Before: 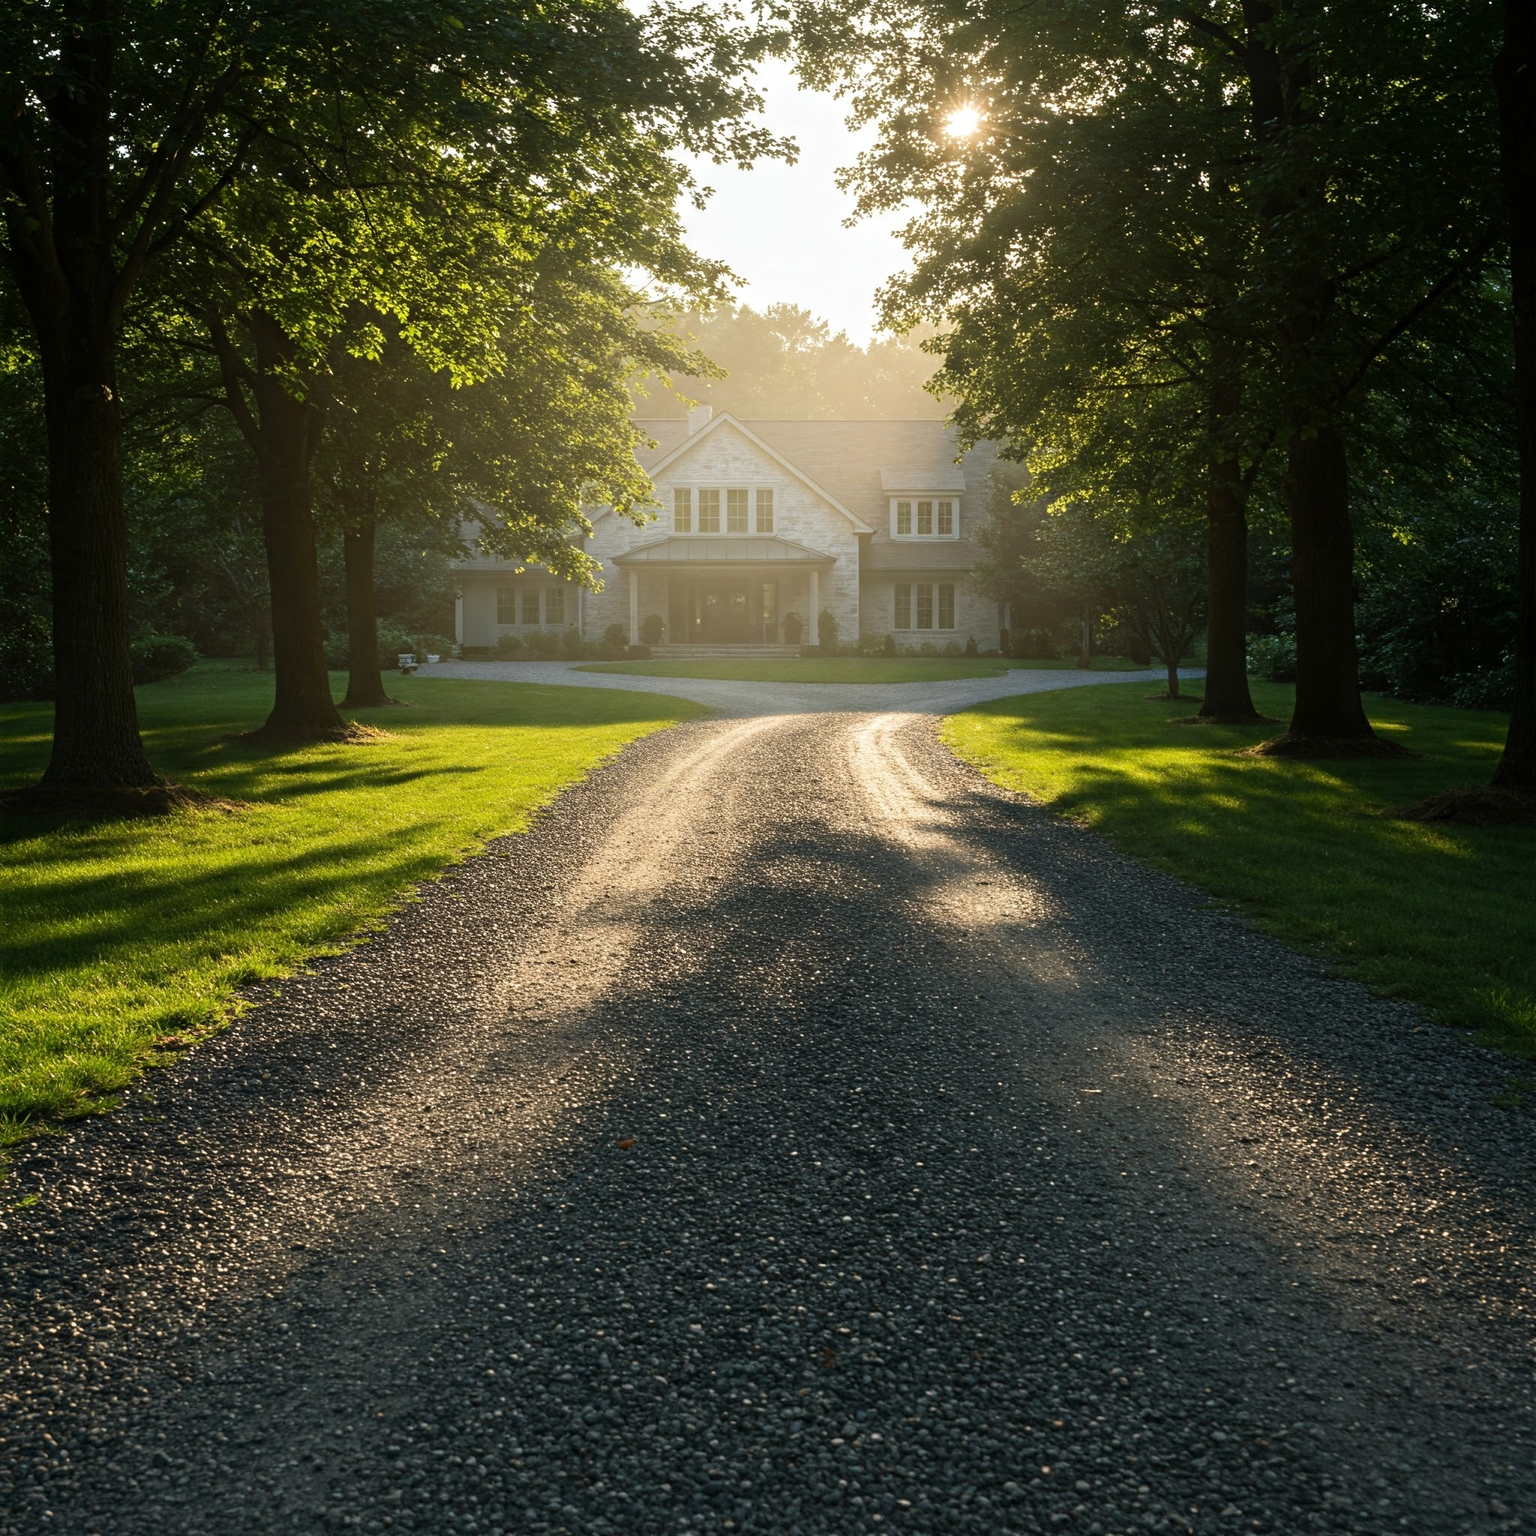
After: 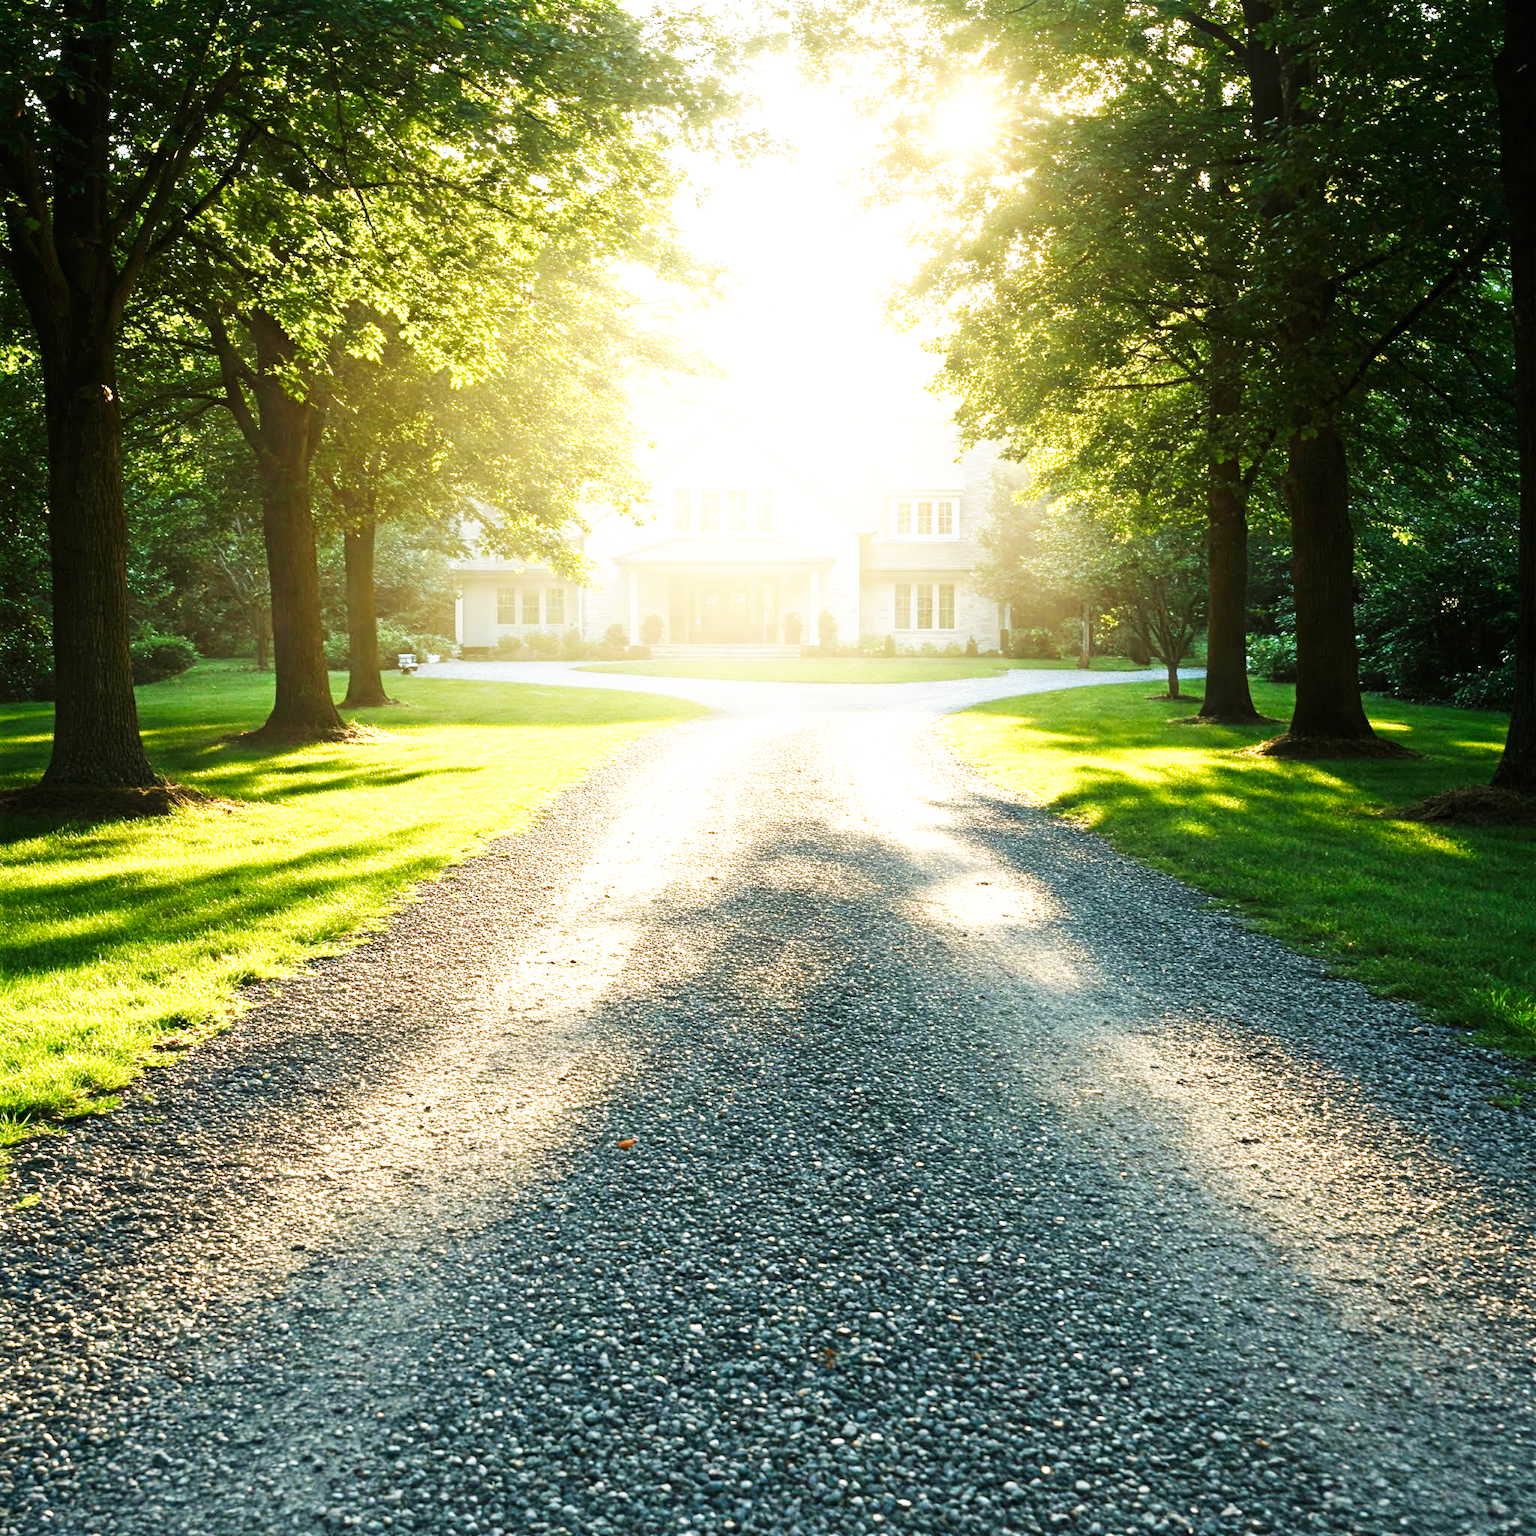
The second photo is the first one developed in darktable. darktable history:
exposure: black level correction 0, exposure 1.478 EV, compensate highlight preservation false
base curve: curves: ch0 [(0, 0) (0.007, 0.004) (0.027, 0.03) (0.046, 0.07) (0.207, 0.54) (0.442, 0.872) (0.673, 0.972) (1, 1)], preserve colors none
